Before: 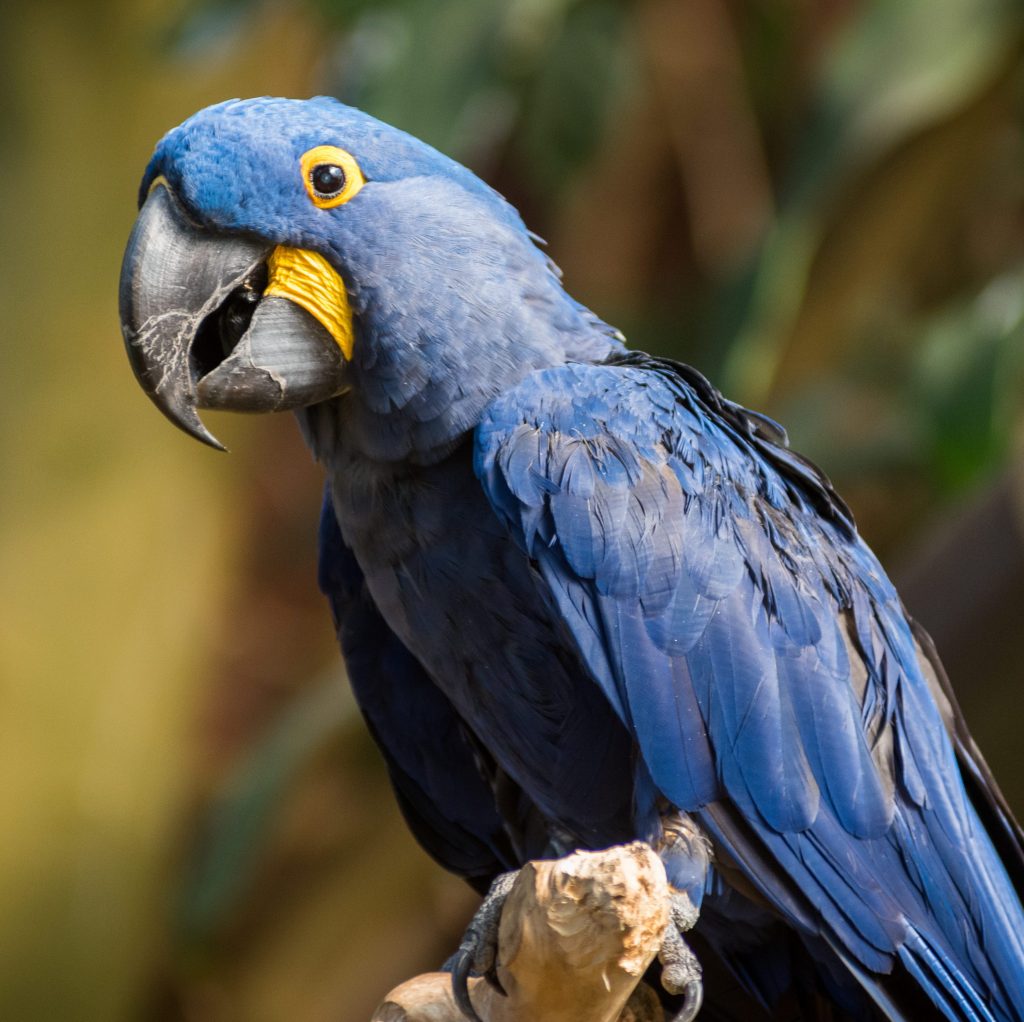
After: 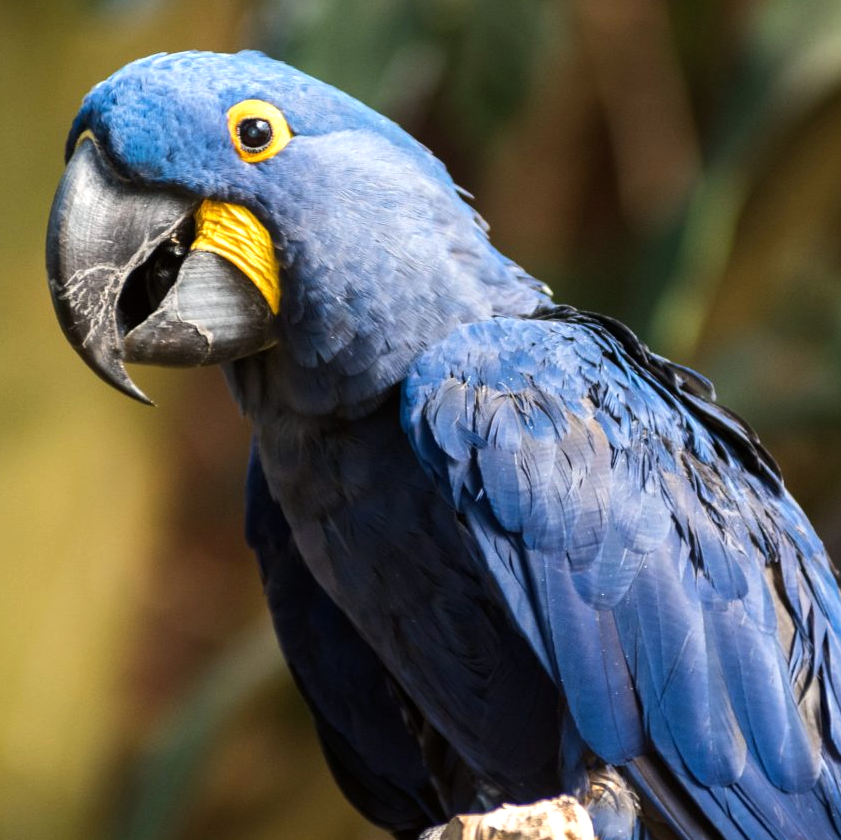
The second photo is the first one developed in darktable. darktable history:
tone equalizer: -8 EV -0.417 EV, -7 EV -0.389 EV, -6 EV -0.333 EV, -5 EV -0.222 EV, -3 EV 0.222 EV, -2 EV 0.333 EV, -1 EV 0.389 EV, +0 EV 0.417 EV, edges refinement/feathering 500, mask exposure compensation -1.57 EV, preserve details no
crop and rotate: left 7.196%, top 4.574%, right 10.605%, bottom 13.178%
